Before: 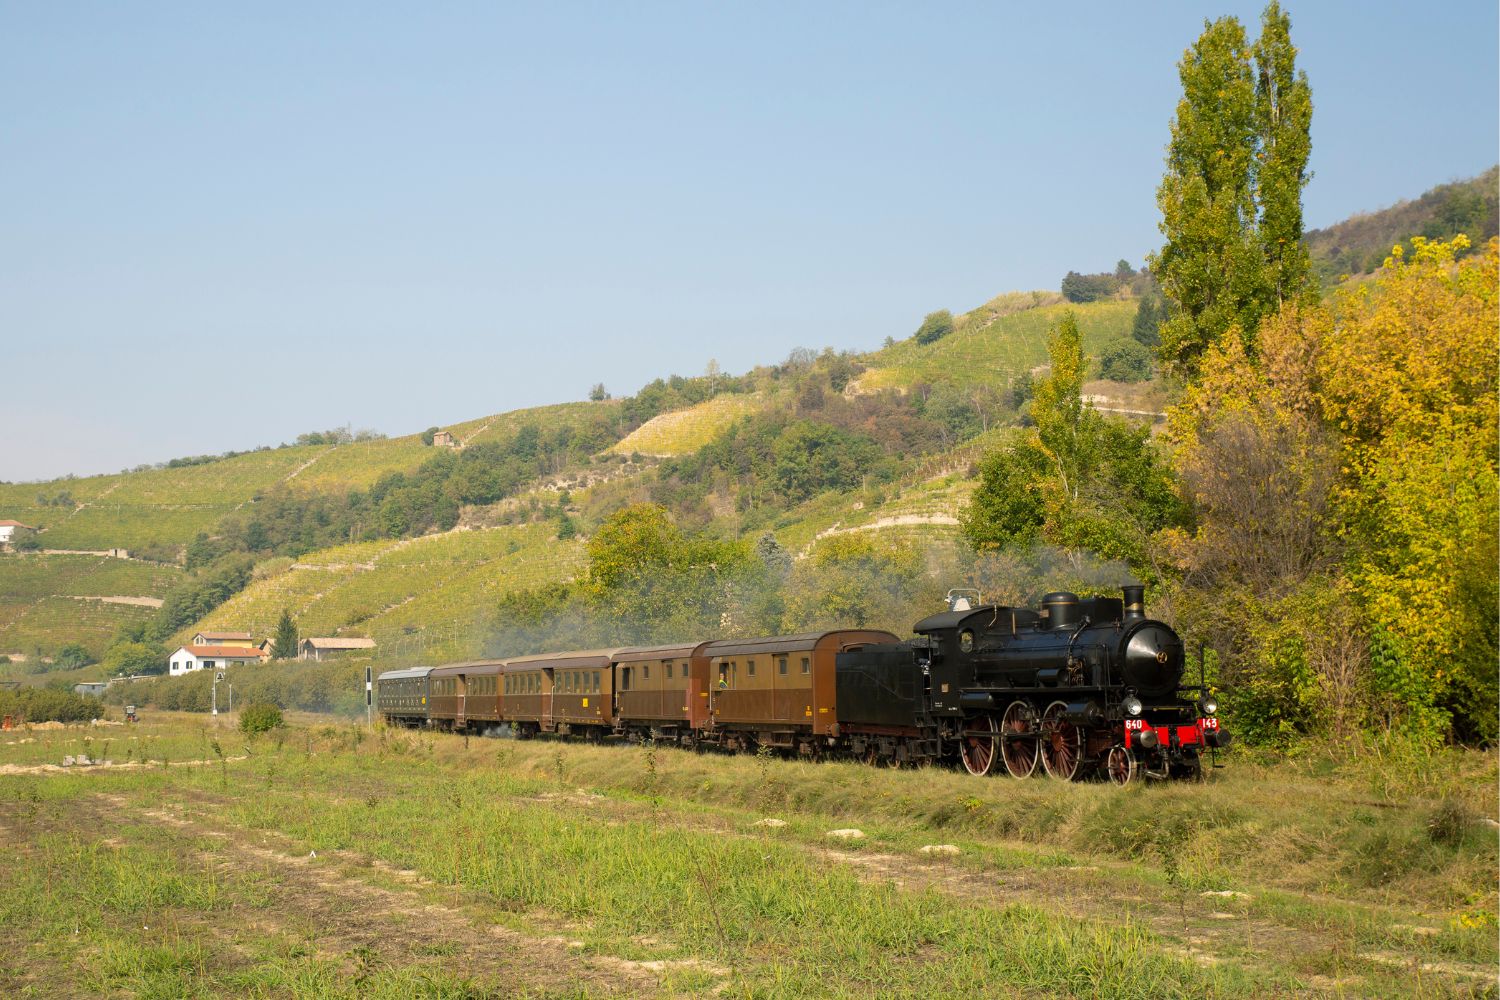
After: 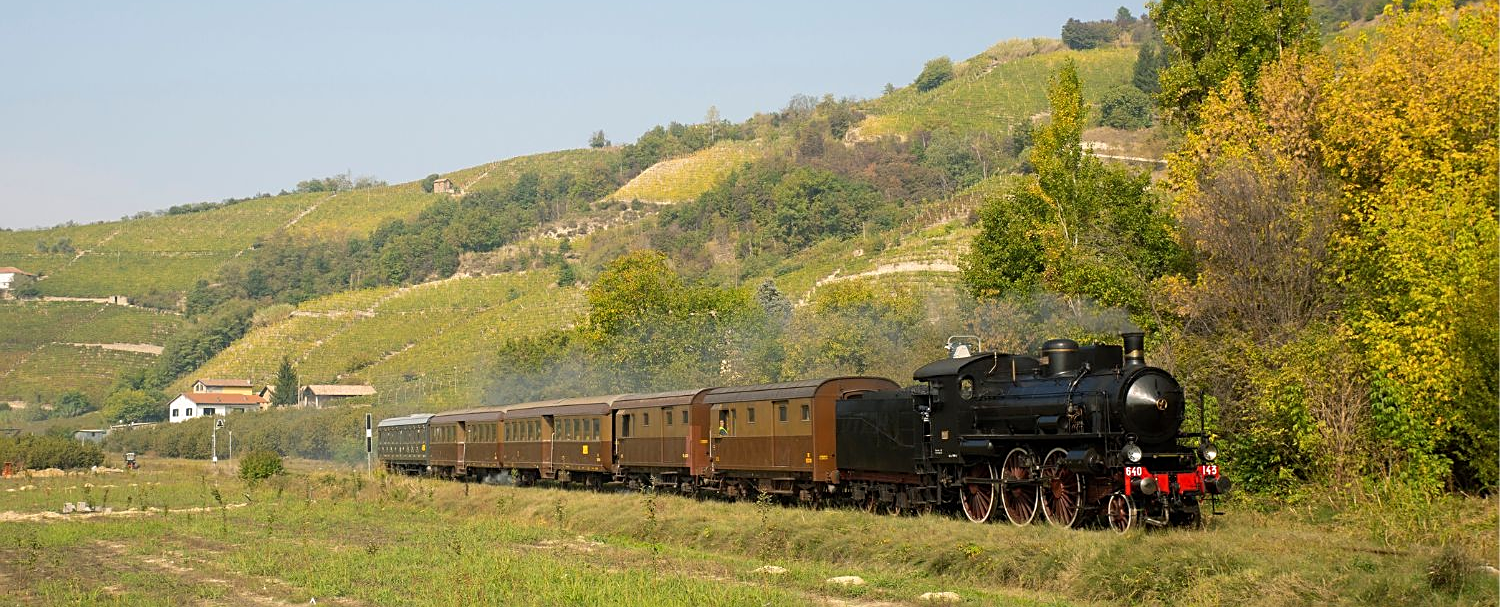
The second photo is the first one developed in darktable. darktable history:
sharpen: on, module defaults
crop and rotate: top 25.357%, bottom 13.942%
